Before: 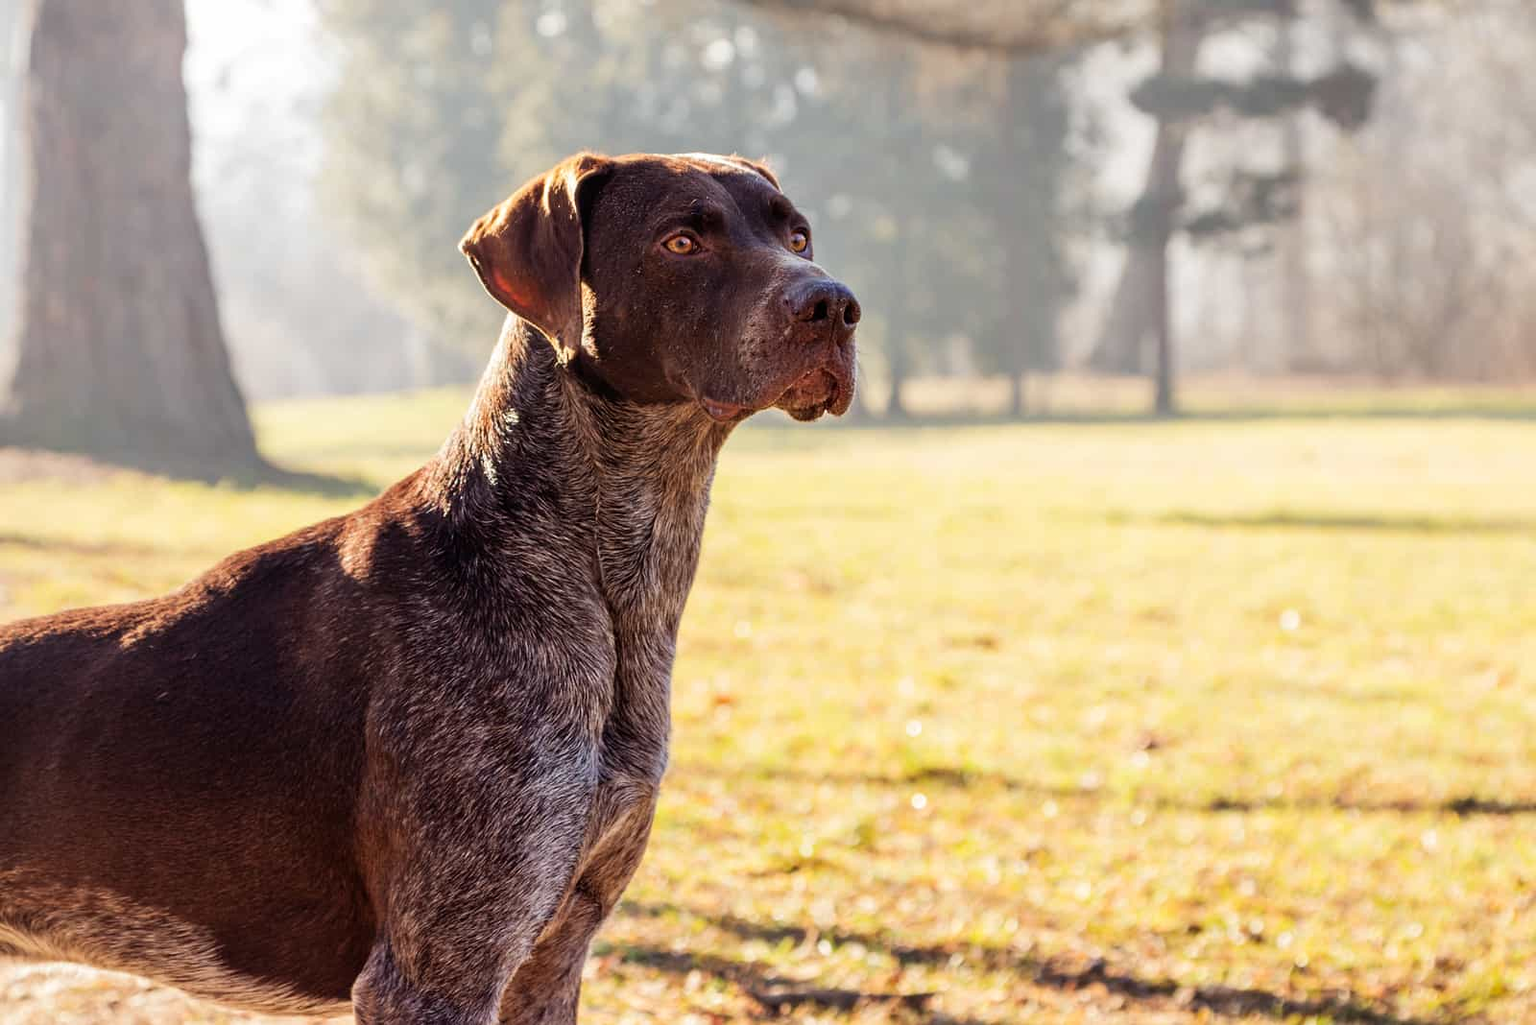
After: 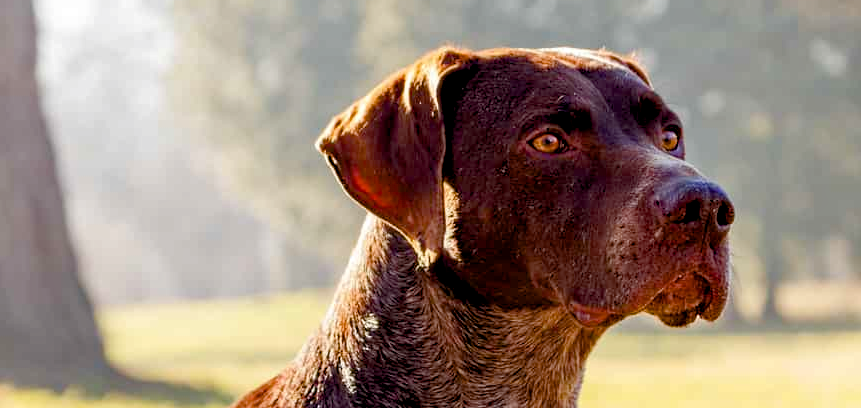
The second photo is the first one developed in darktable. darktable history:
crop: left 10.18%, top 10.508%, right 35.979%, bottom 51.238%
color balance rgb: global offset › luminance -0.491%, perceptual saturation grading › global saturation 20%, perceptual saturation grading › highlights -24.828%, perceptual saturation grading › shadows 49.398%, global vibrance 9.559%
haze removal: compatibility mode true, adaptive false
